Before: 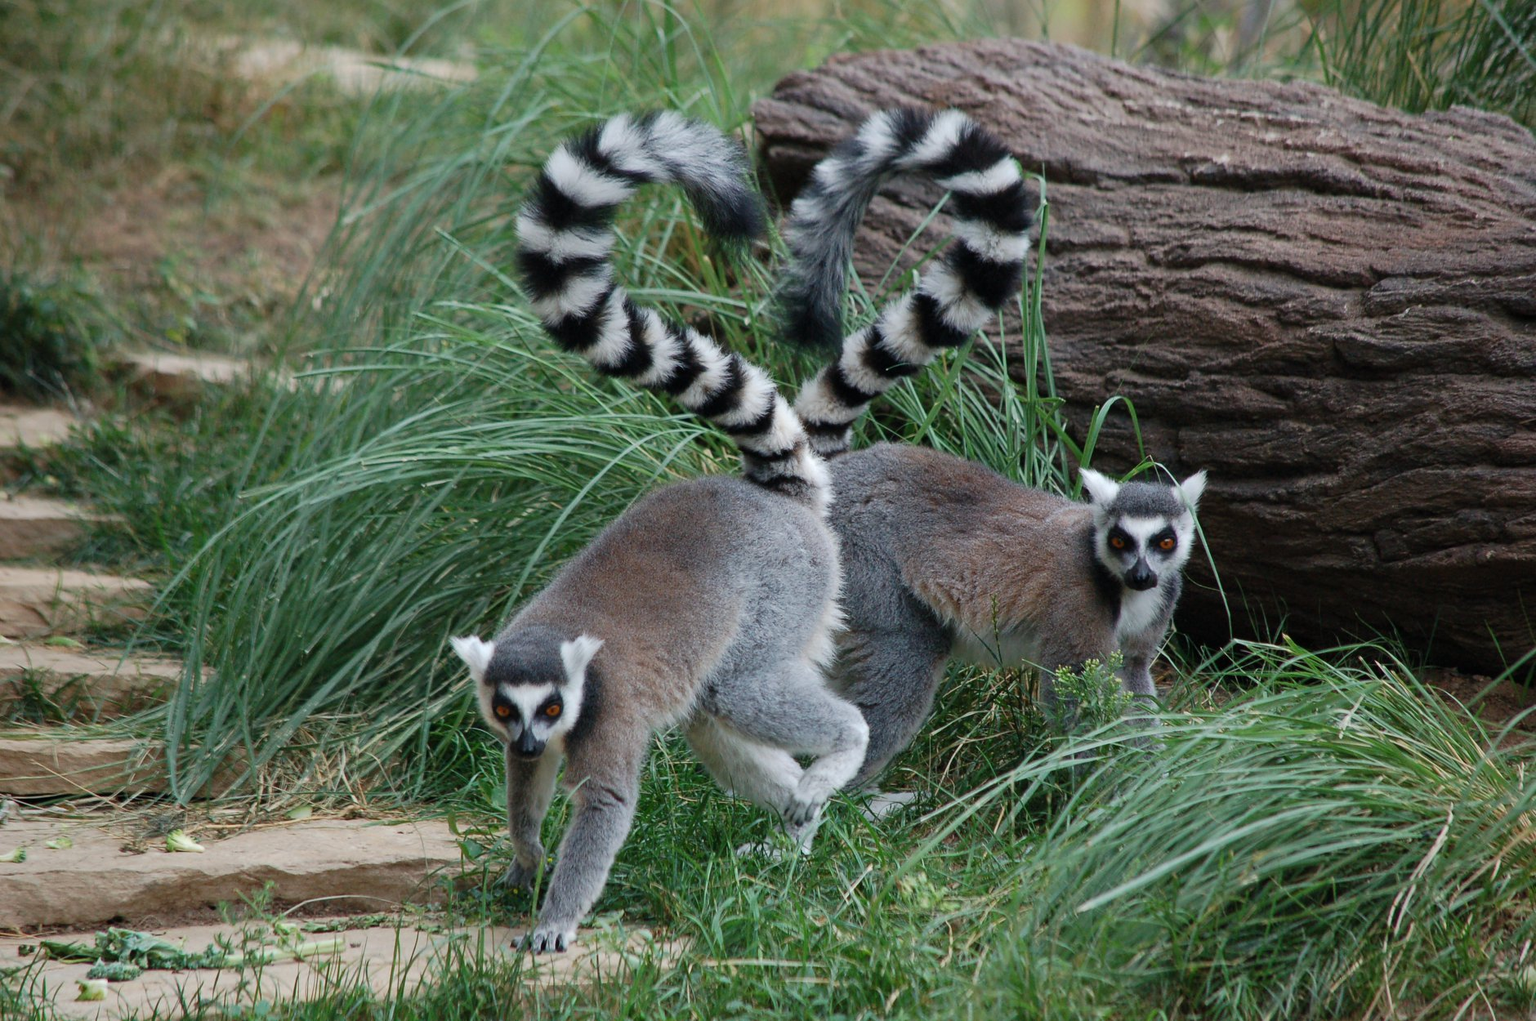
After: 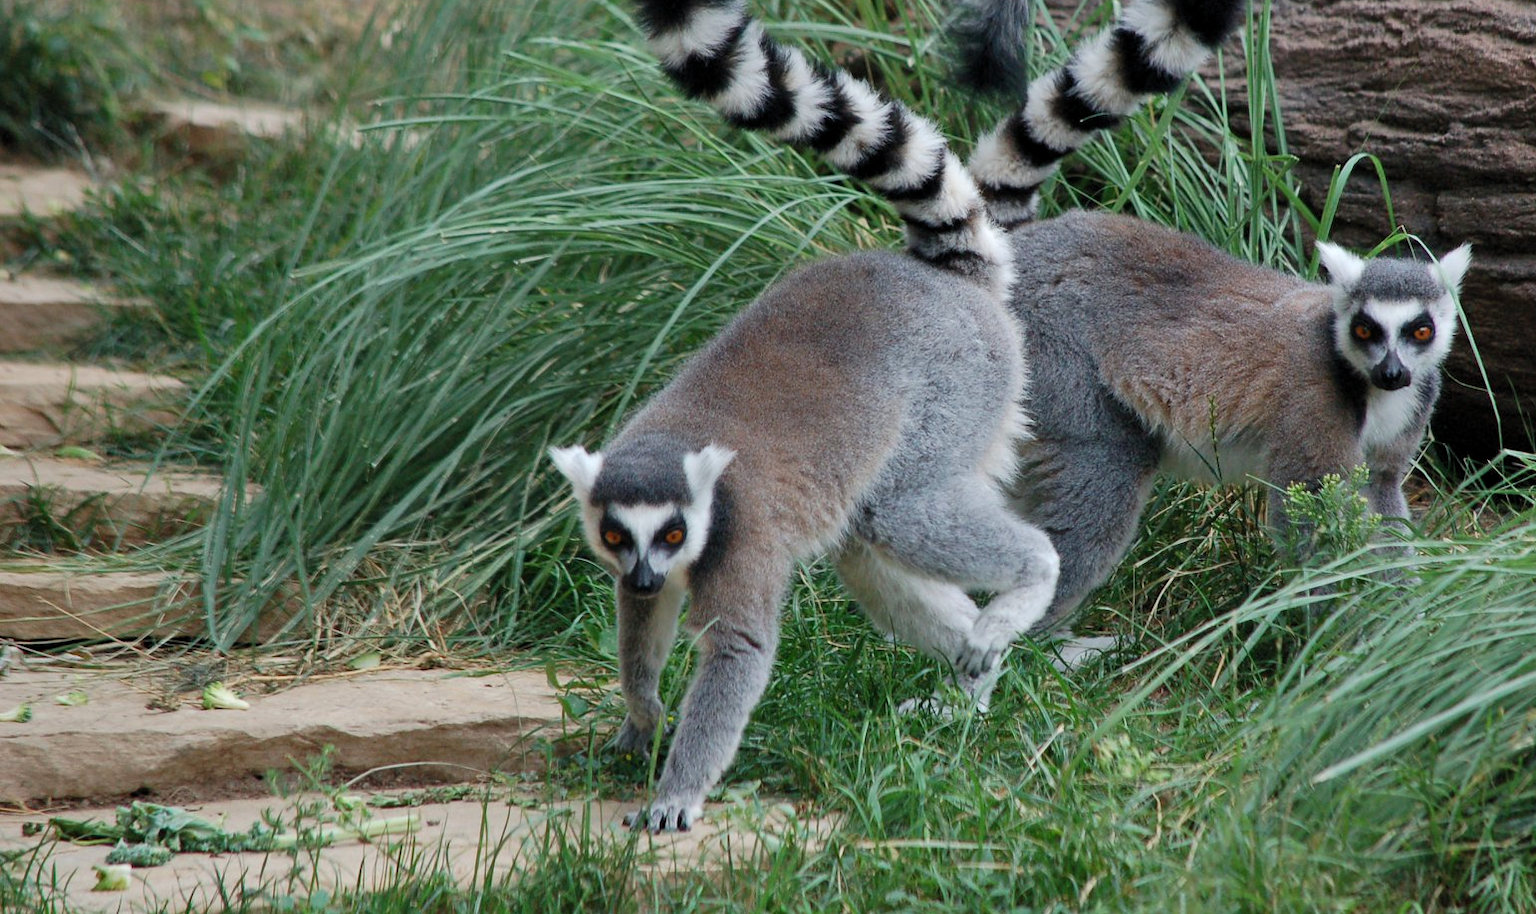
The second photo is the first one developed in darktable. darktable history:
shadows and highlights: soften with gaussian
levels: levels [0.018, 0.493, 1]
crop: top 26.531%, right 17.959%
